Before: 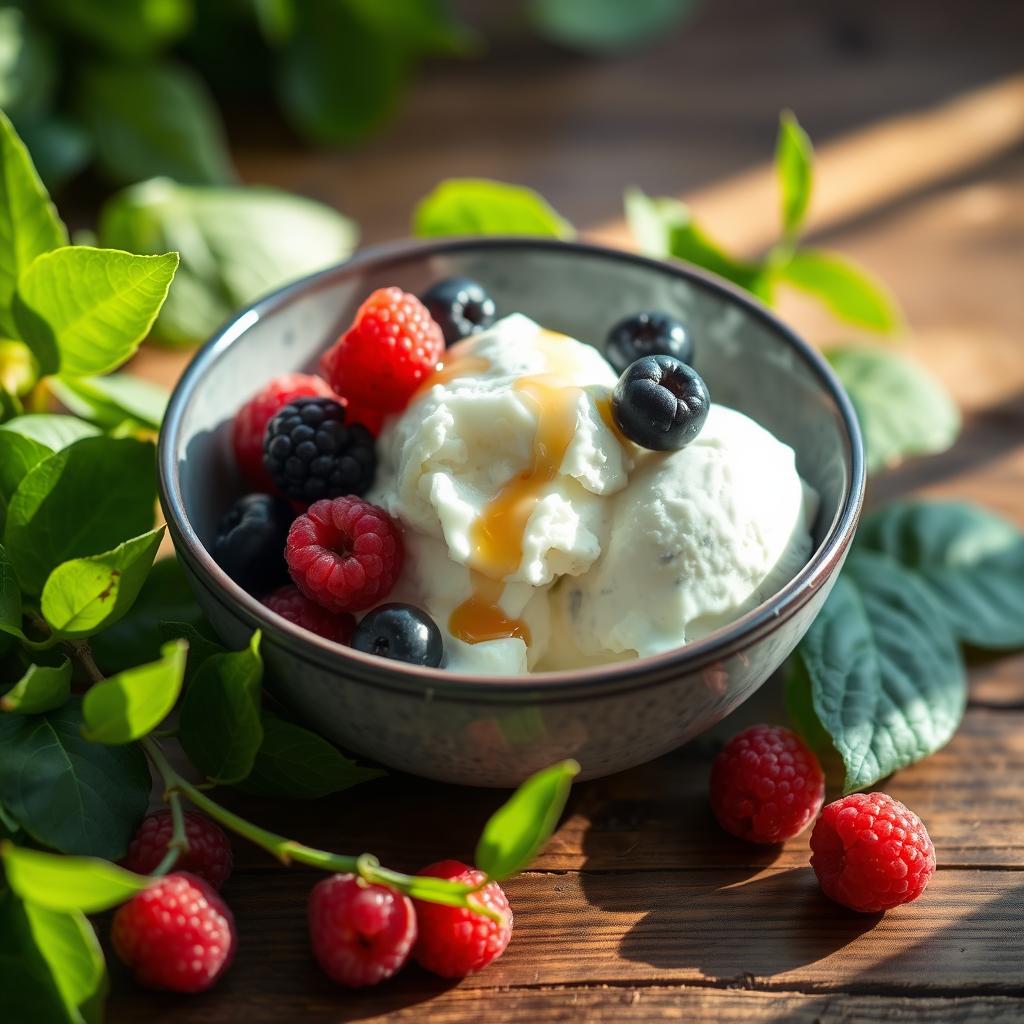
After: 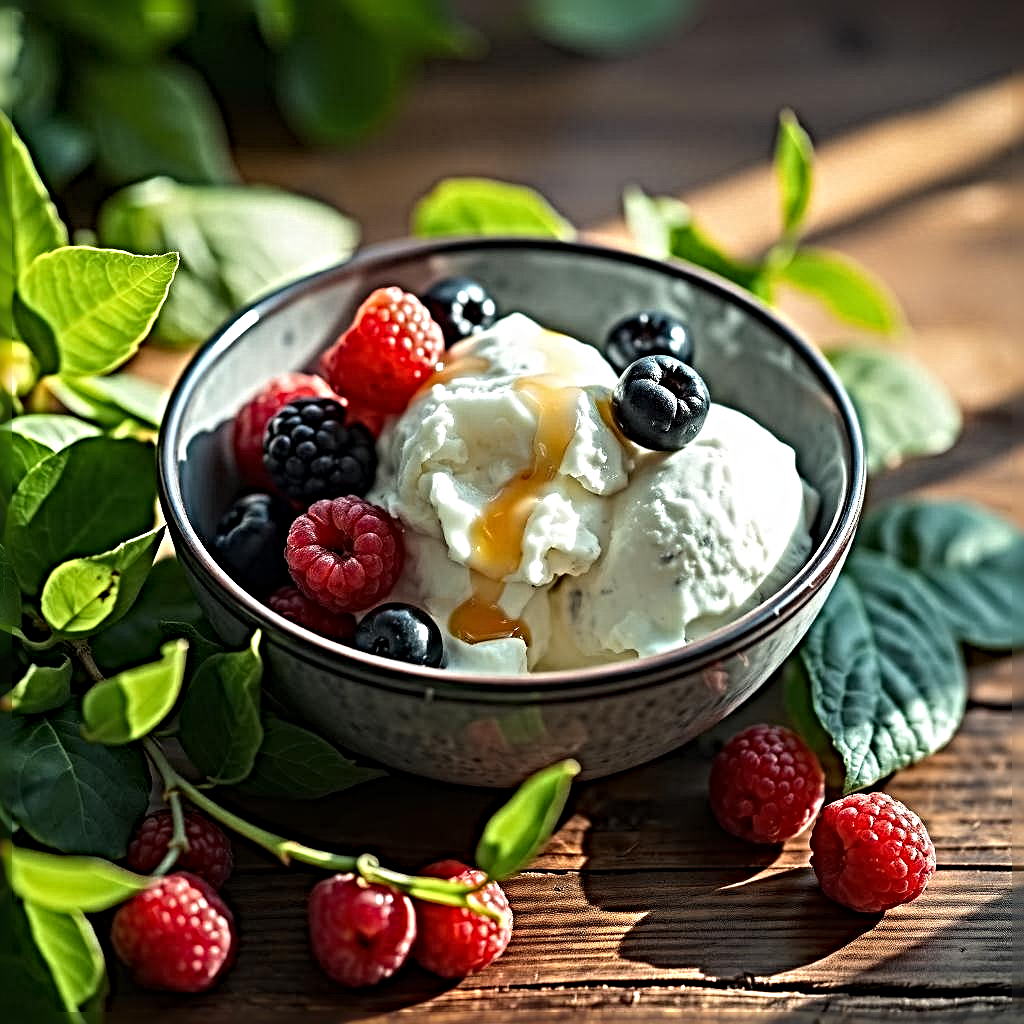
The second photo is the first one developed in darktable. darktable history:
sharpen: radius 6.262, amount 1.793, threshold 0.181
